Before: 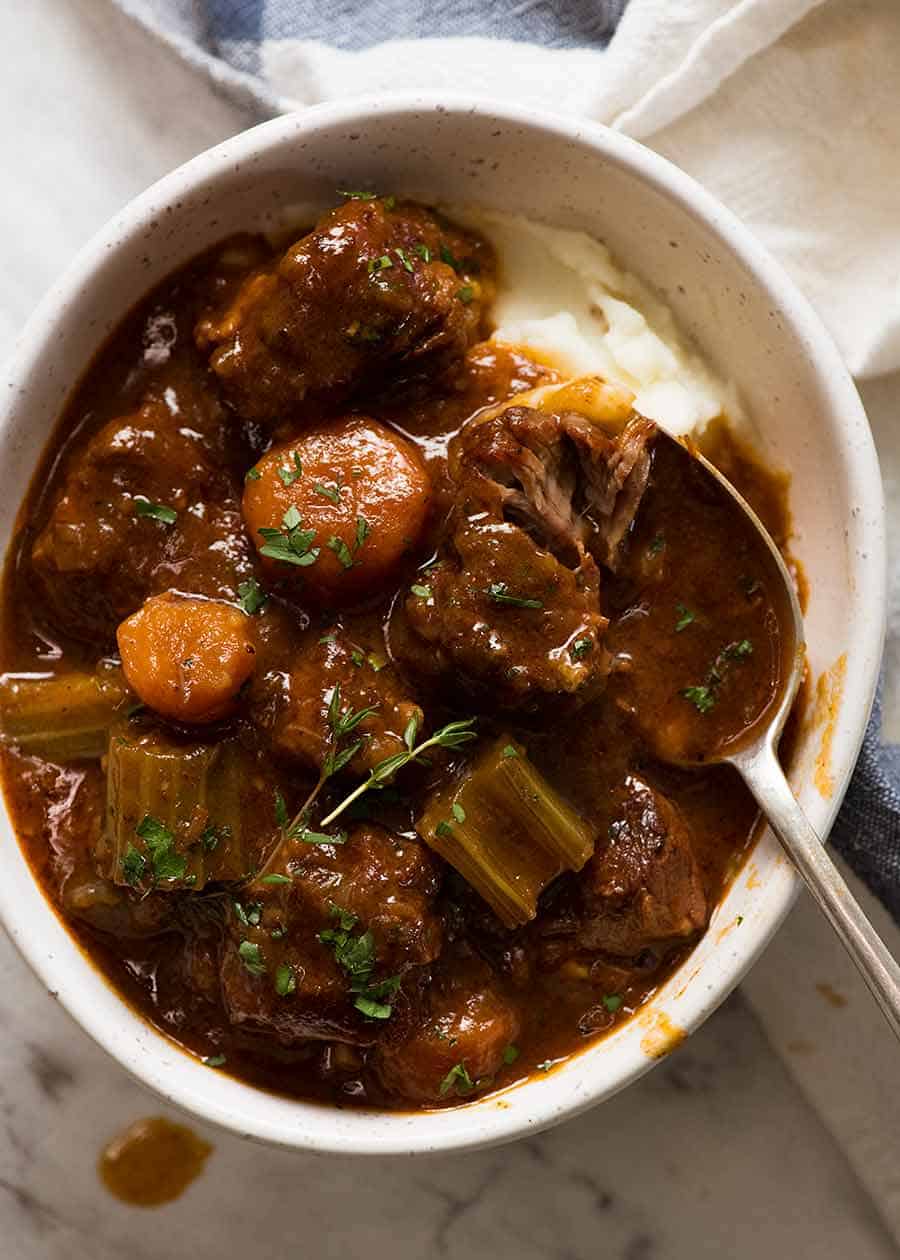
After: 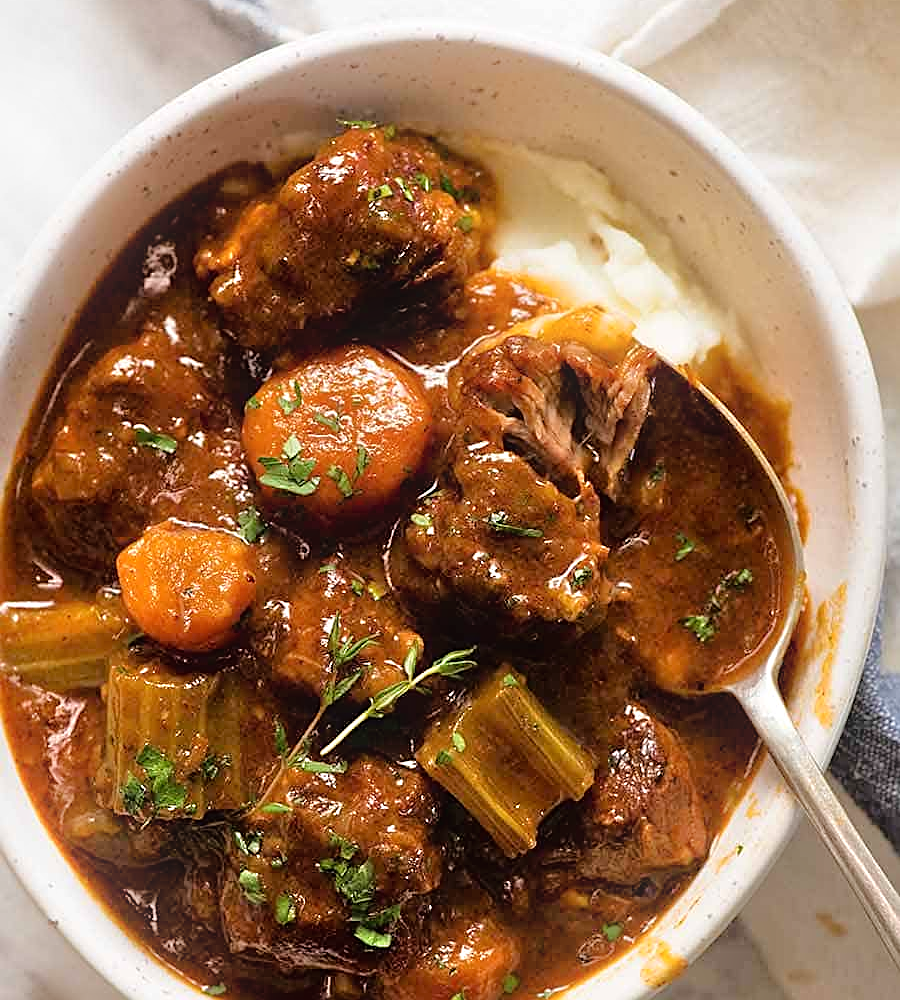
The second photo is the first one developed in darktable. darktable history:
sharpen: on, module defaults
crop and rotate: top 5.667%, bottom 14.937%
bloom: size 15%, threshold 97%, strength 7%
tone equalizer: -7 EV 0.15 EV, -6 EV 0.6 EV, -5 EV 1.15 EV, -4 EV 1.33 EV, -3 EV 1.15 EV, -2 EV 0.6 EV, -1 EV 0.15 EV, mask exposure compensation -0.5 EV
